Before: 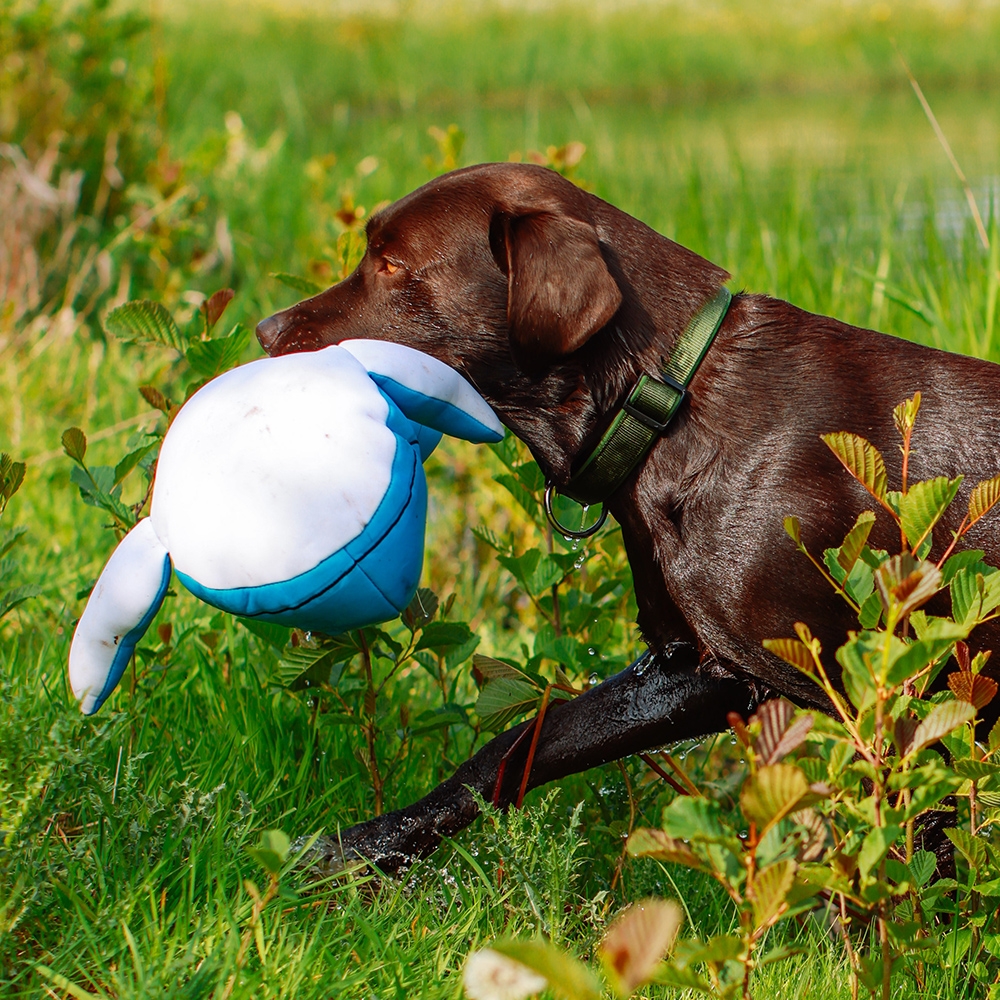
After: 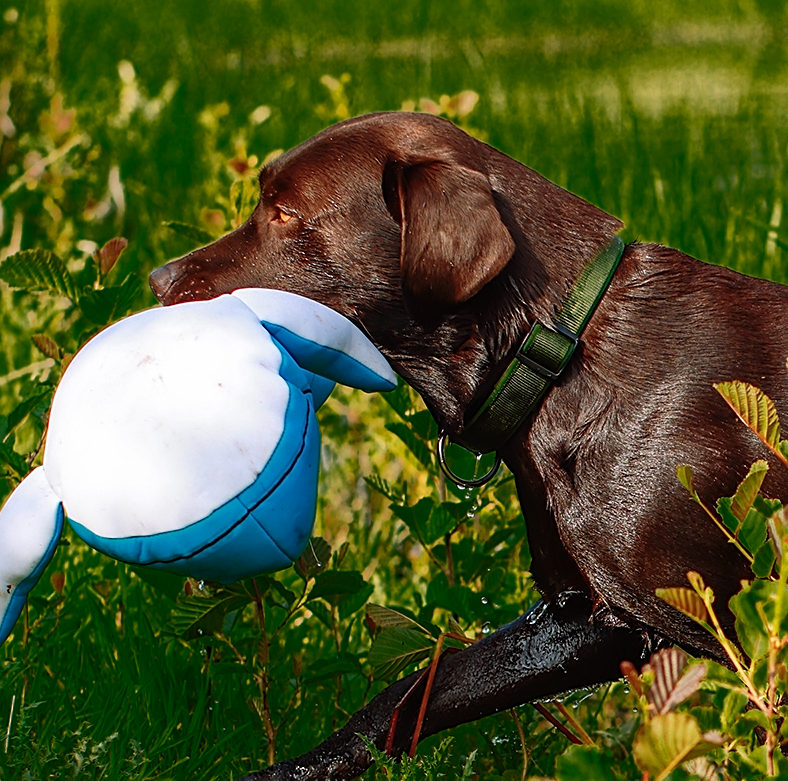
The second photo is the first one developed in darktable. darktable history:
sharpen: on, module defaults
color zones: curves: ch0 [(0.25, 0.5) (0.347, 0.092) (0.75, 0.5)]; ch1 [(0.25, 0.5) (0.33, 0.51) (0.75, 0.5)]
crop and rotate: left 10.77%, top 5.1%, right 10.41%, bottom 16.76%
